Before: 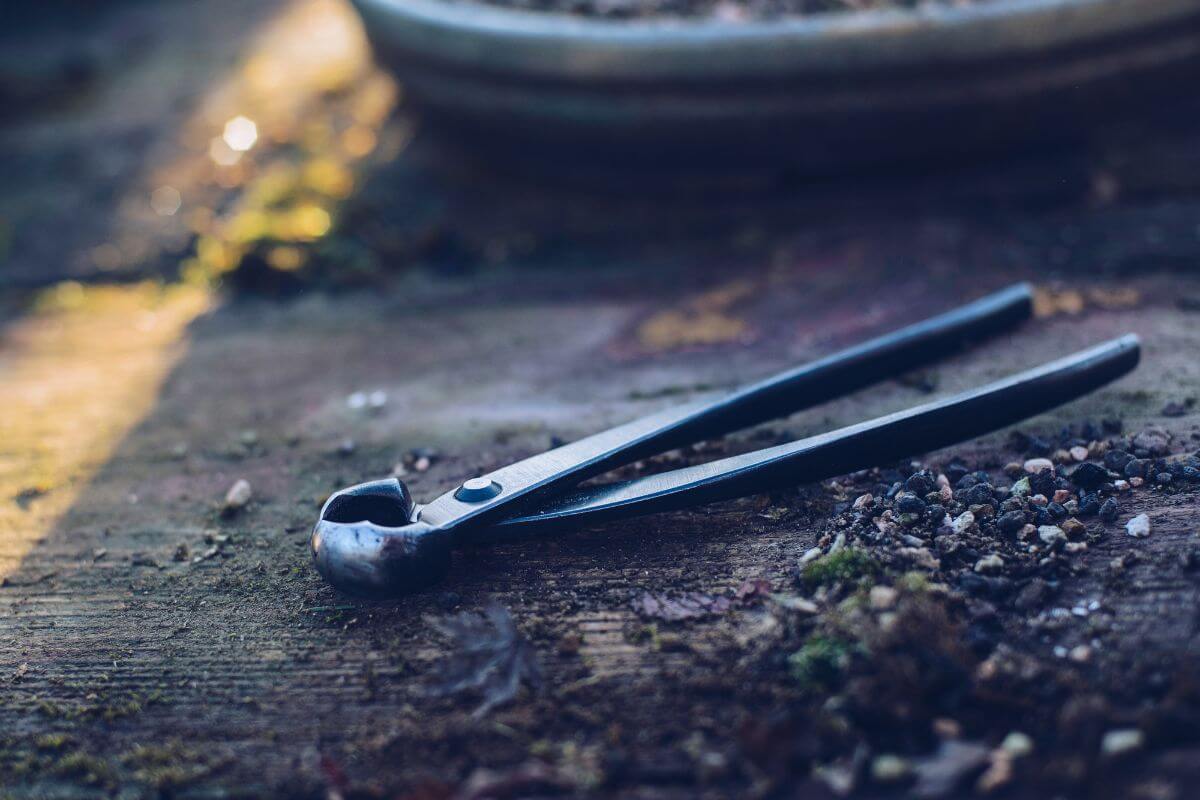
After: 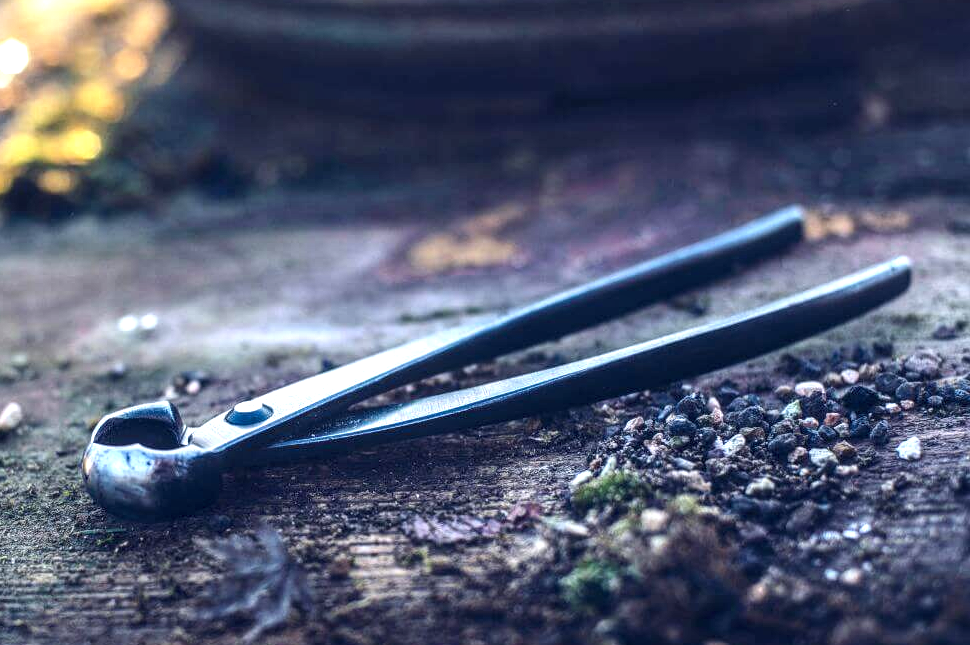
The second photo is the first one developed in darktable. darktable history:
exposure: exposure 0.79 EV, compensate highlight preservation false
local contrast: detail 150%
crop: left 19.092%, top 9.634%, right 0%, bottom 9.719%
